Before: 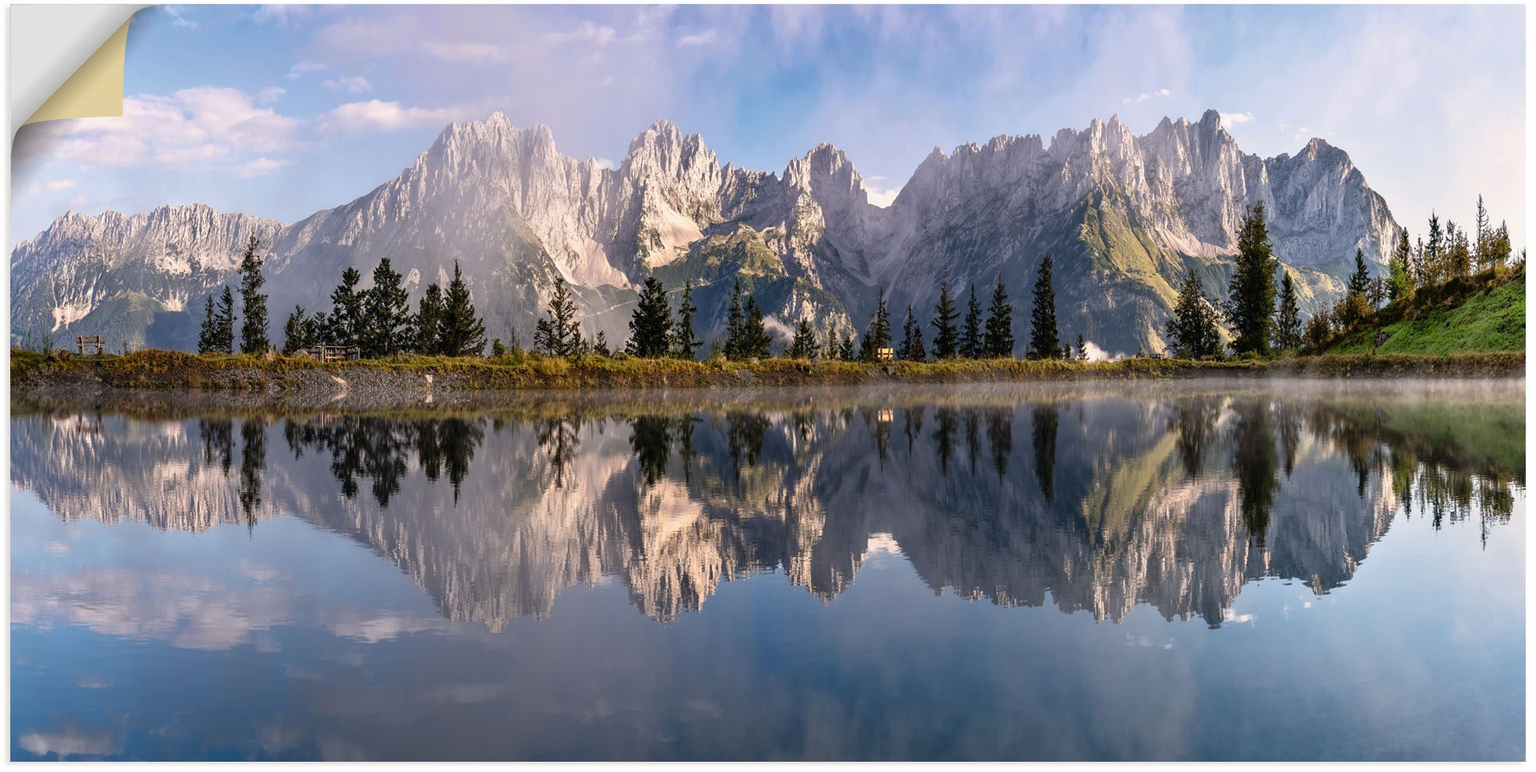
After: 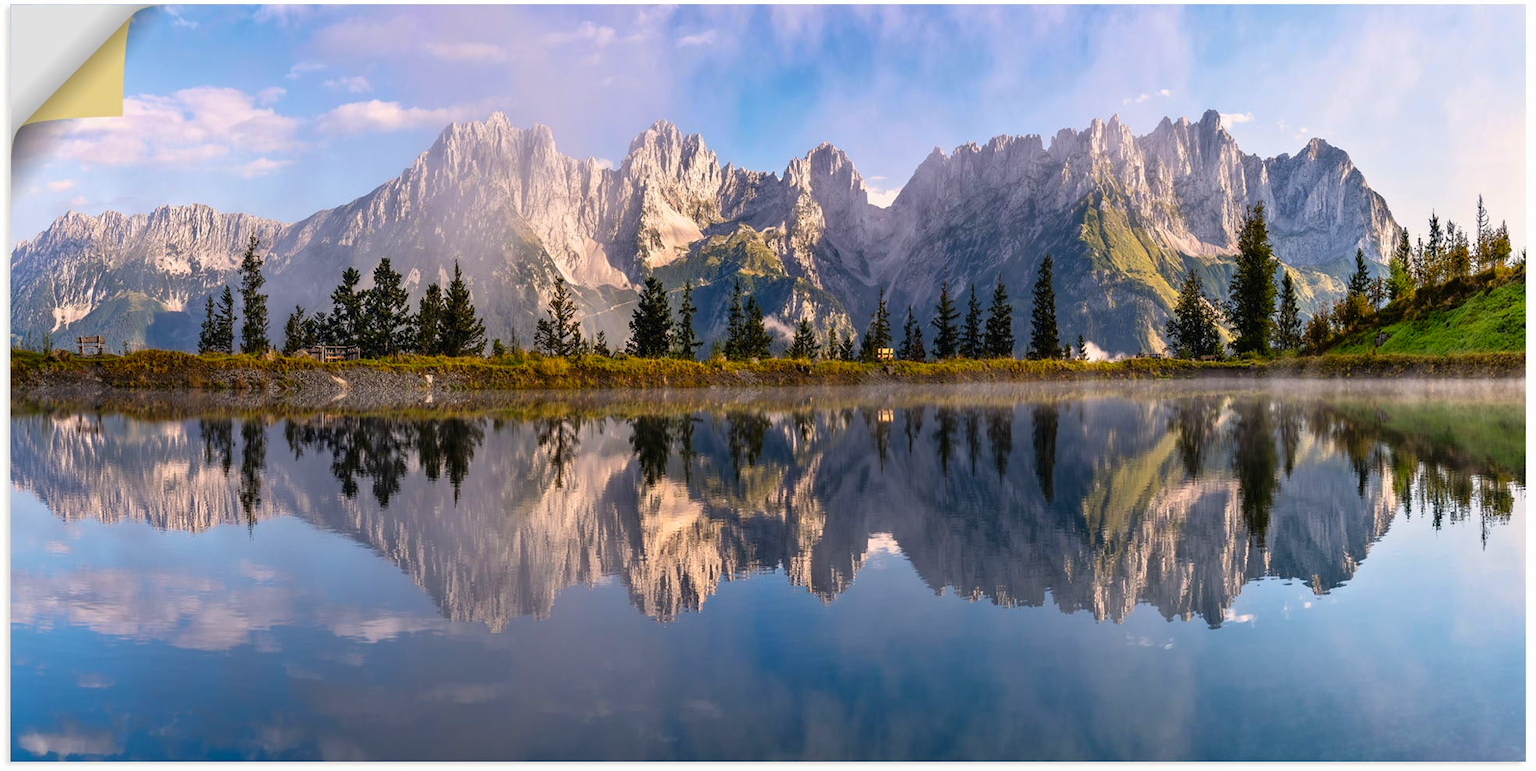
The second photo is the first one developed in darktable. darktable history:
contrast equalizer: y [[0.5 ×6], [0.5 ×6], [0.5, 0.5, 0.501, 0.545, 0.707, 0.863], [0 ×6], [0 ×6]], mix 0.333
color balance rgb: perceptual saturation grading › global saturation 25.836%, global vibrance 20%
